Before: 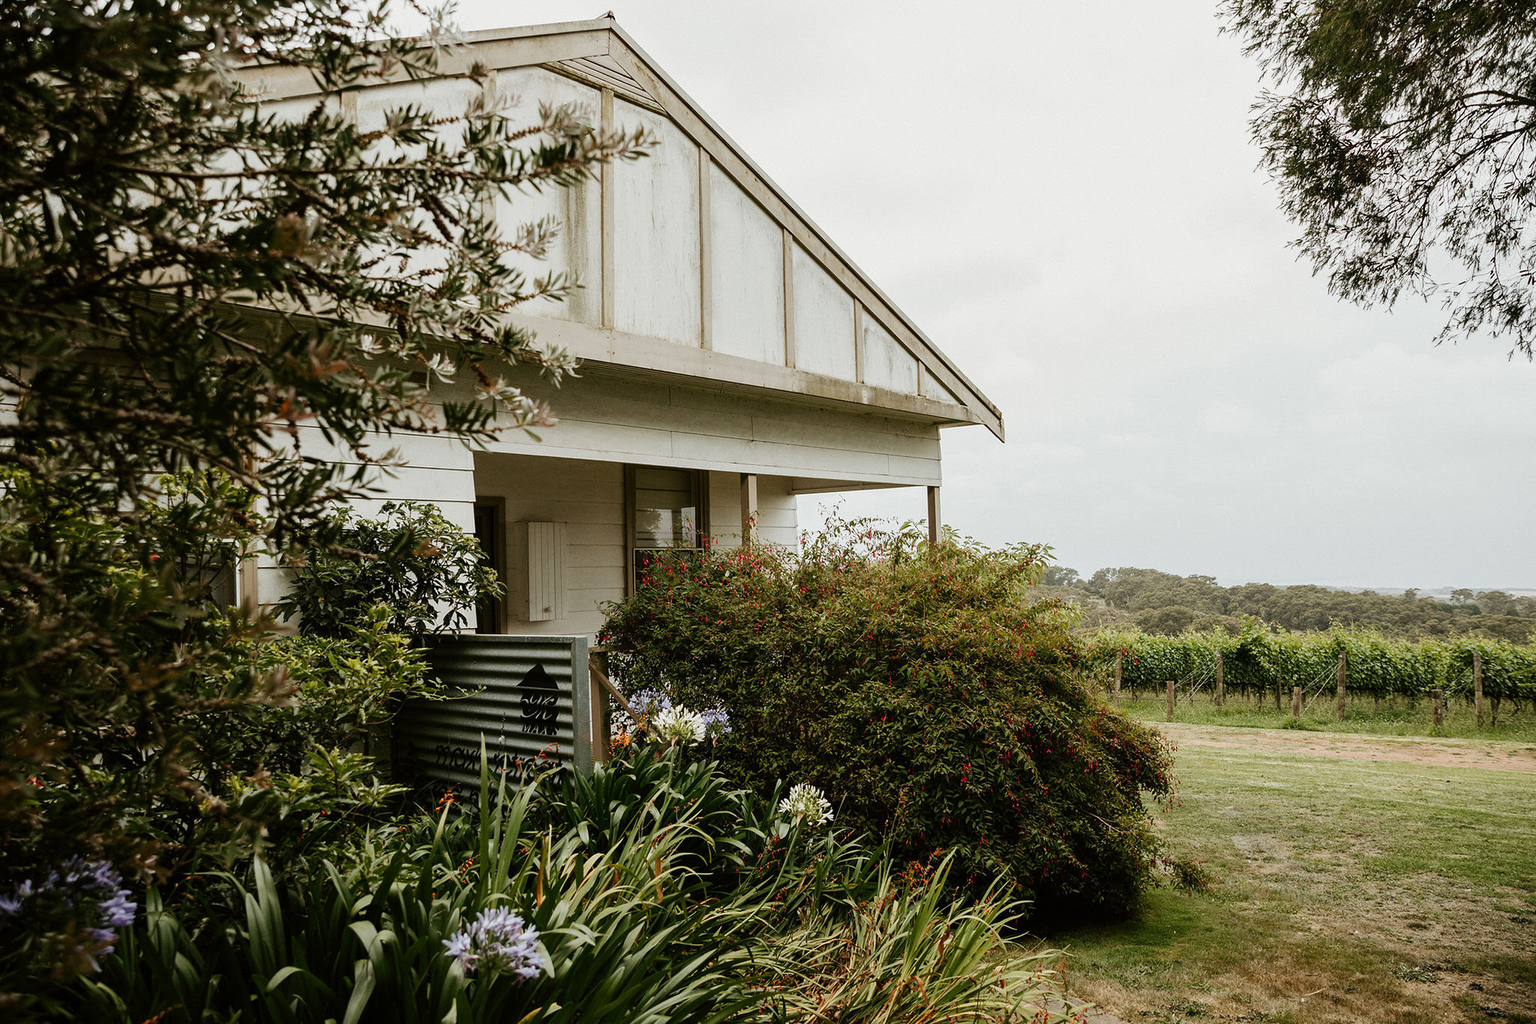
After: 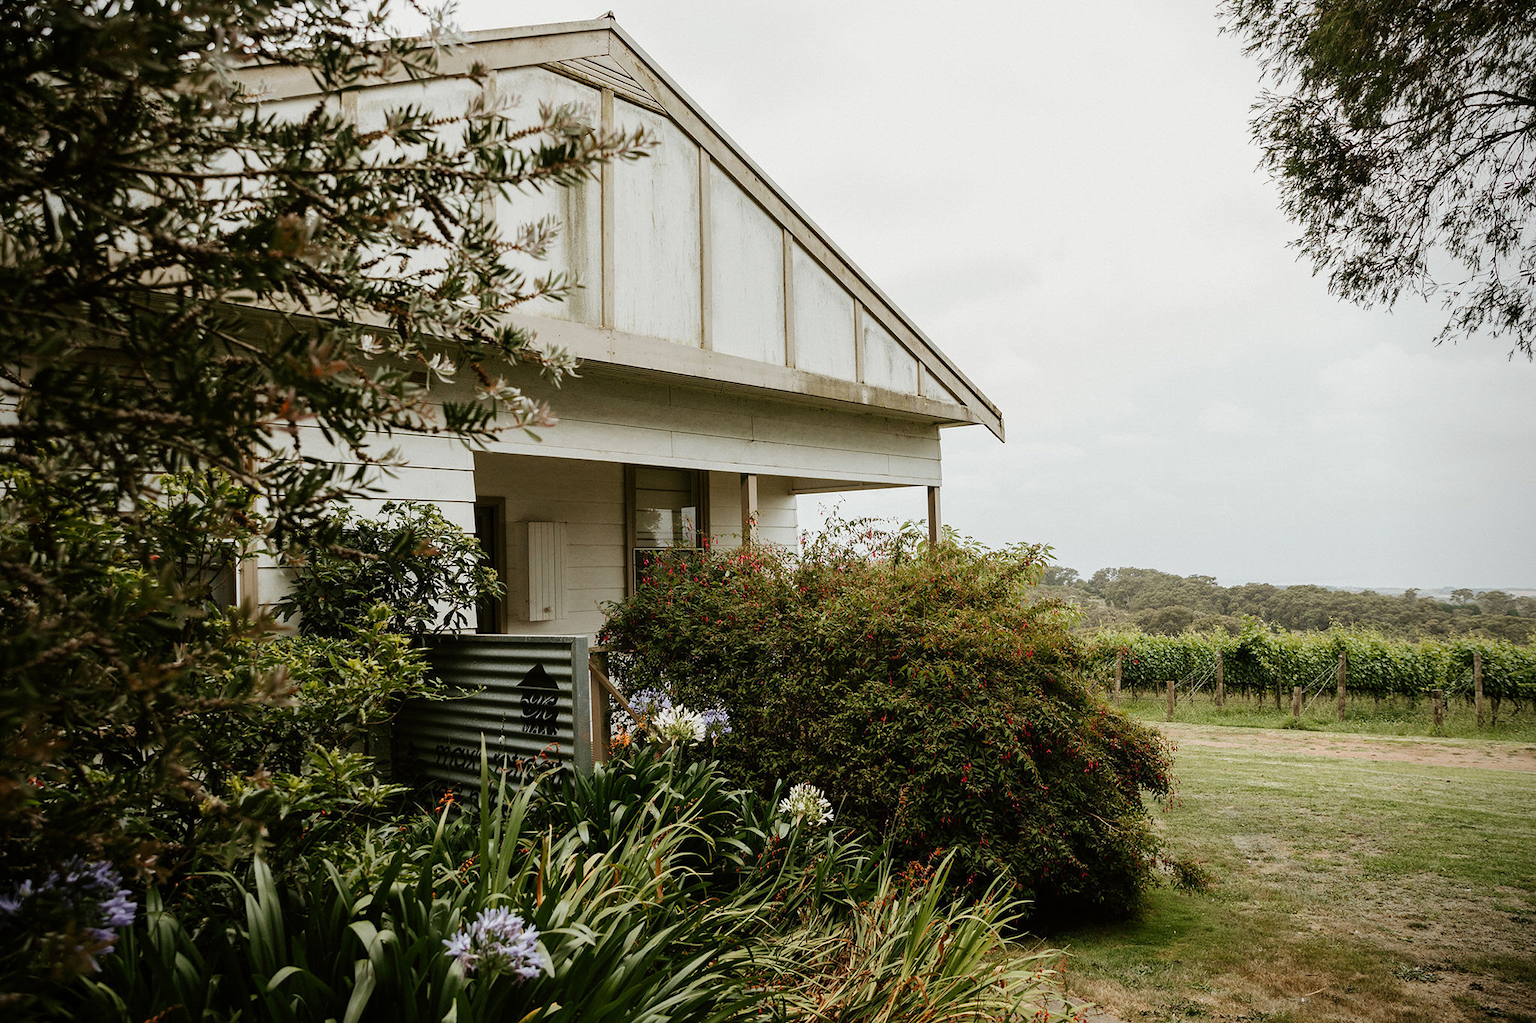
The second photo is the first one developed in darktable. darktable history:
vignetting: fall-off radius 60.91%, saturation -0.032
